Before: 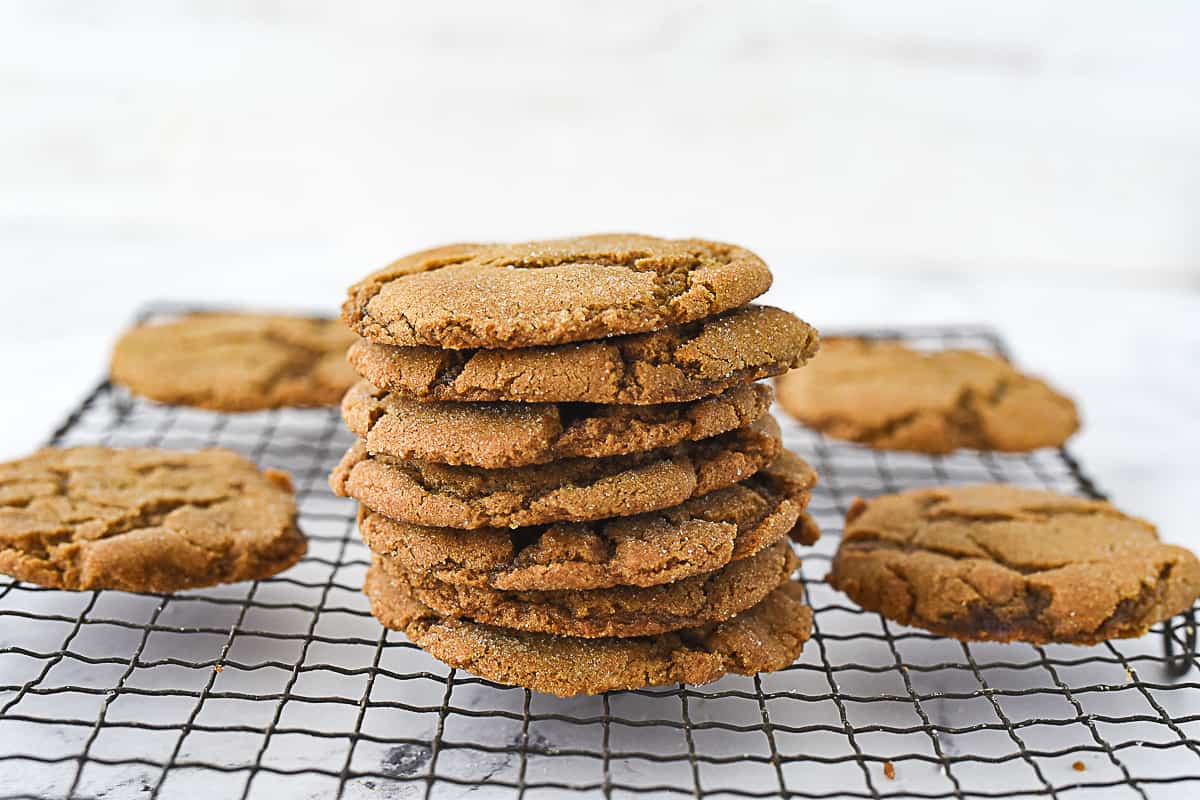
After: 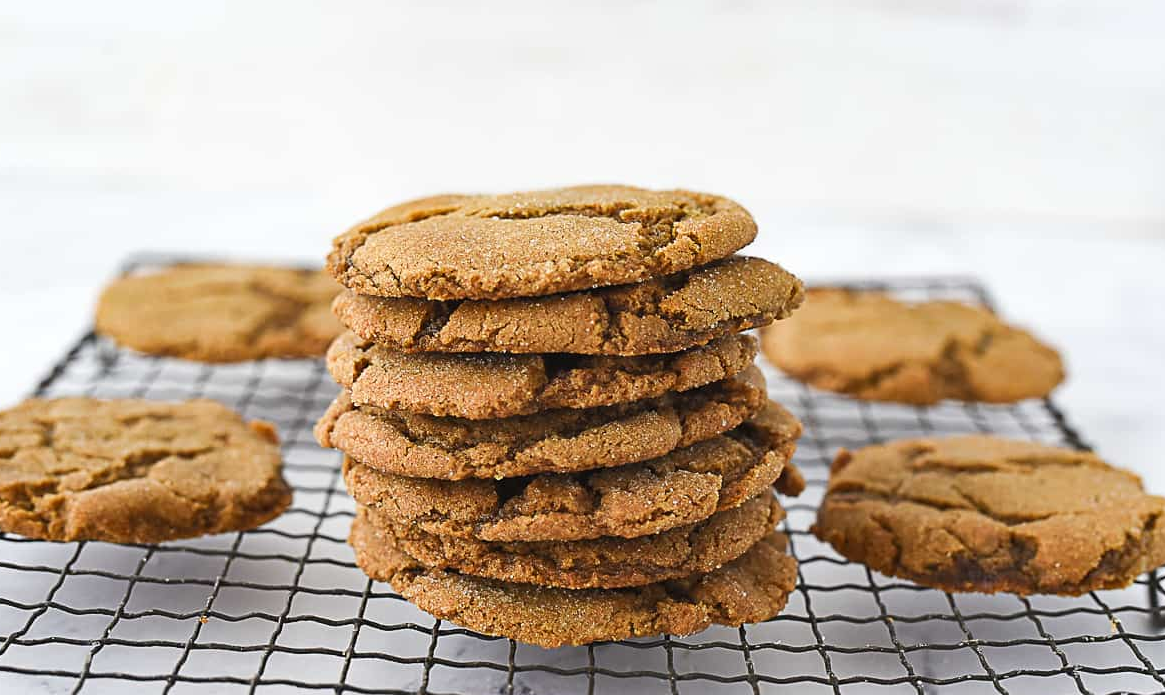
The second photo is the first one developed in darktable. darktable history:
crop: left 1.297%, top 6.151%, right 1.541%, bottom 6.889%
